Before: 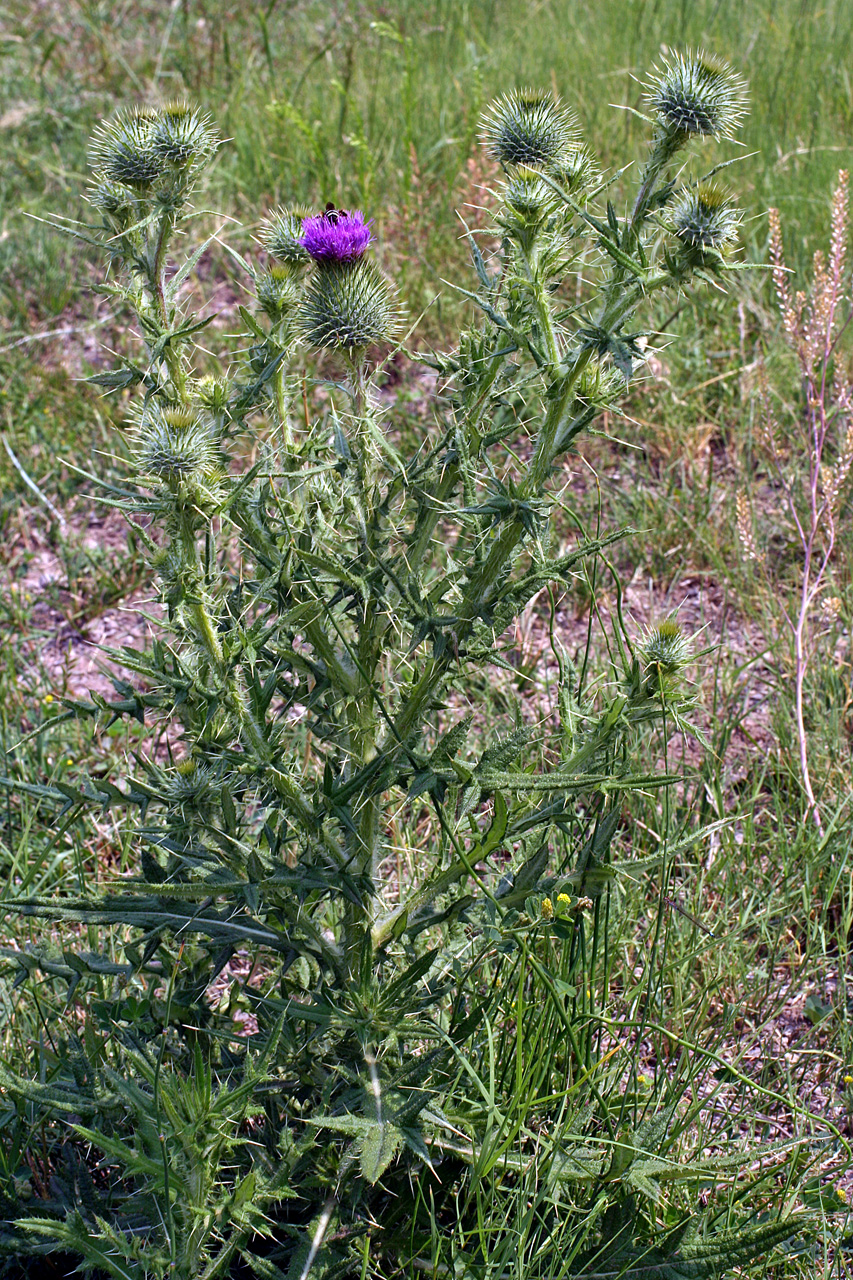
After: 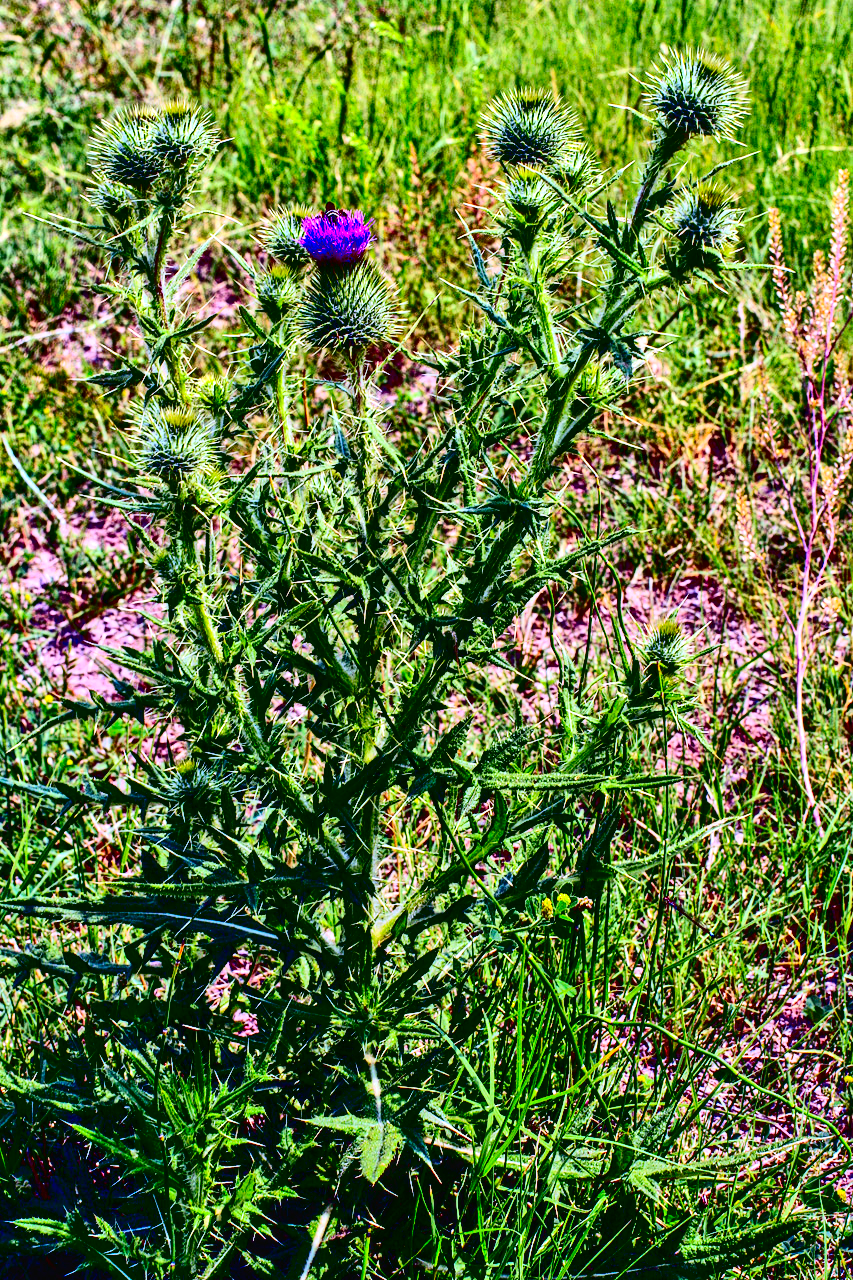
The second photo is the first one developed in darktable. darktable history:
contrast brightness saturation: contrast 0.77, brightness -1, saturation 1
tone equalizer: -7 EV 0.15 EV, -6 EV 0.6 EV, -5 EV 1.15 EV, -4 EV 1.33 EV, -3 EV 1.15 EV, -2 EV 0.6 EV, -1 EV 0.15 EV, mask exposure compensation -0.5 EV
local contrast: on, module defaults
